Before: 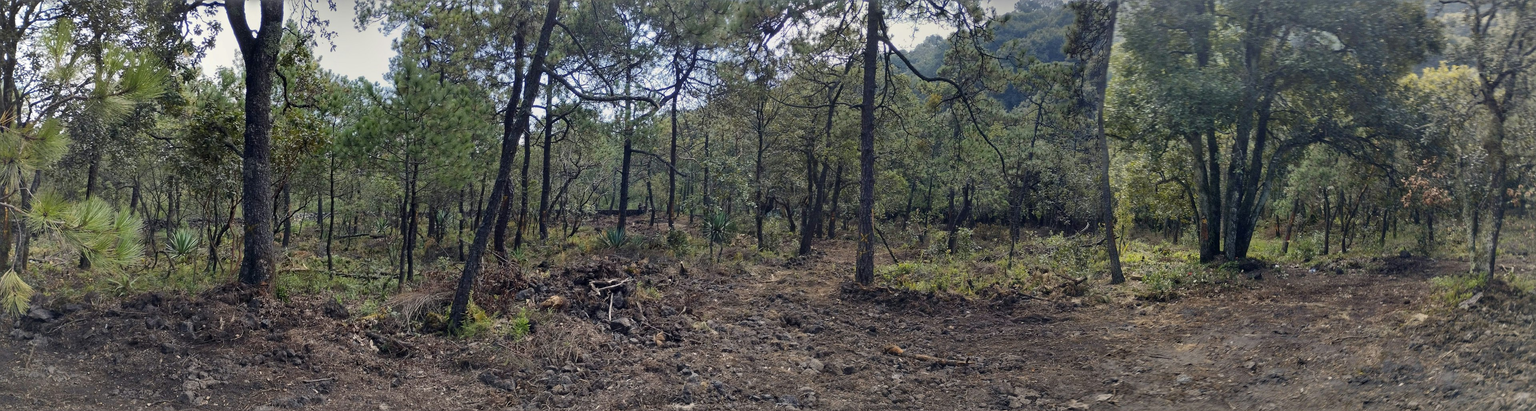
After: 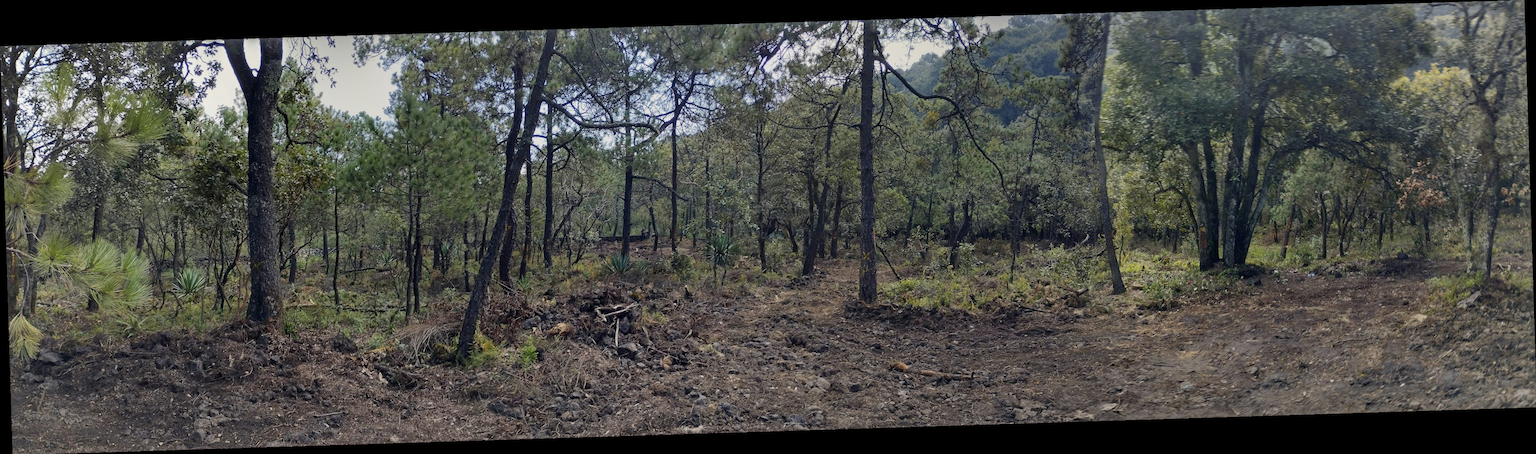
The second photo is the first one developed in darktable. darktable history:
rotate and perspective: rotation -1.77°, lens shift (horizontal) 0.004, automatic cropping off
exposure: exposure -0.157 EV, compensate highlight preservation false
